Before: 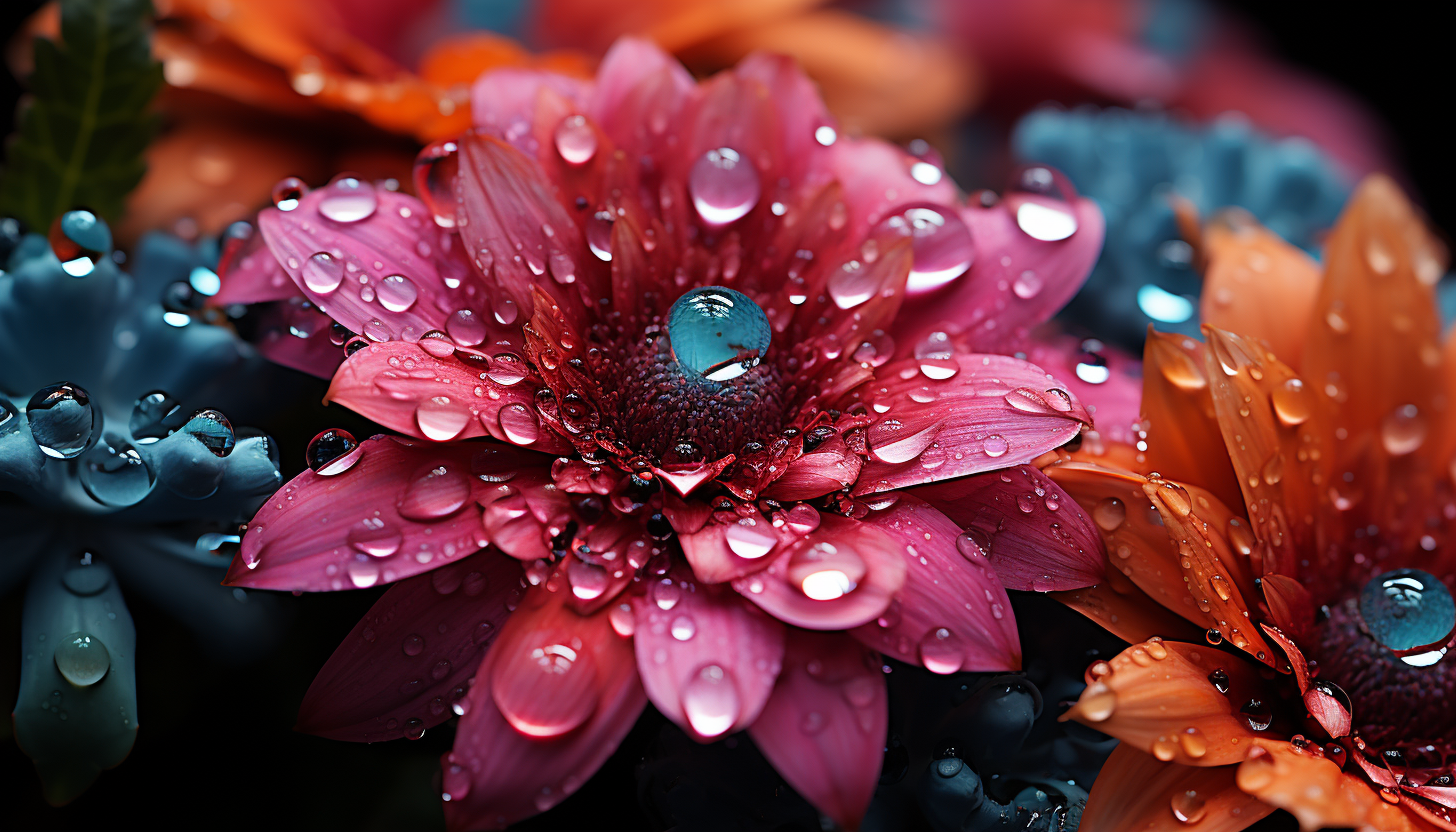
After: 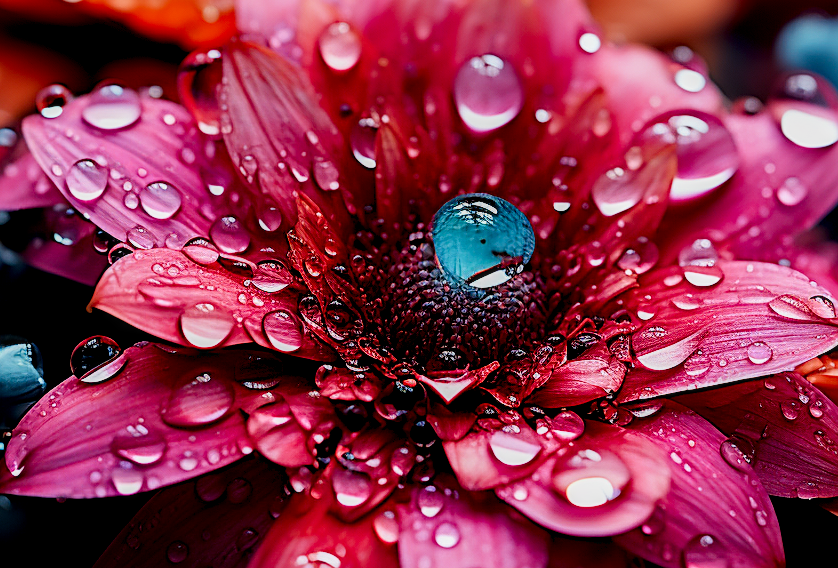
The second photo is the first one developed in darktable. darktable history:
local contrast: detail 130%
crop: left 16.24%, top 11.231%, right 26.179%, bottom 20.487%
filmic rgb: black relative exposure -7.65 EV, white relative exposure 4.56 EV, hardness 3.61
contrast brightness saturation: contrast 0.126, brightness -0.053, saturation 0.153
sharpen: on, module defaults
exposure: black level correction 0.004, exposure 0.416 EV, compensate exposure bias true, compensate highlight preservation false
shadows and highlights: shadows 20.99, highlights -82.51, soften with gaussian
